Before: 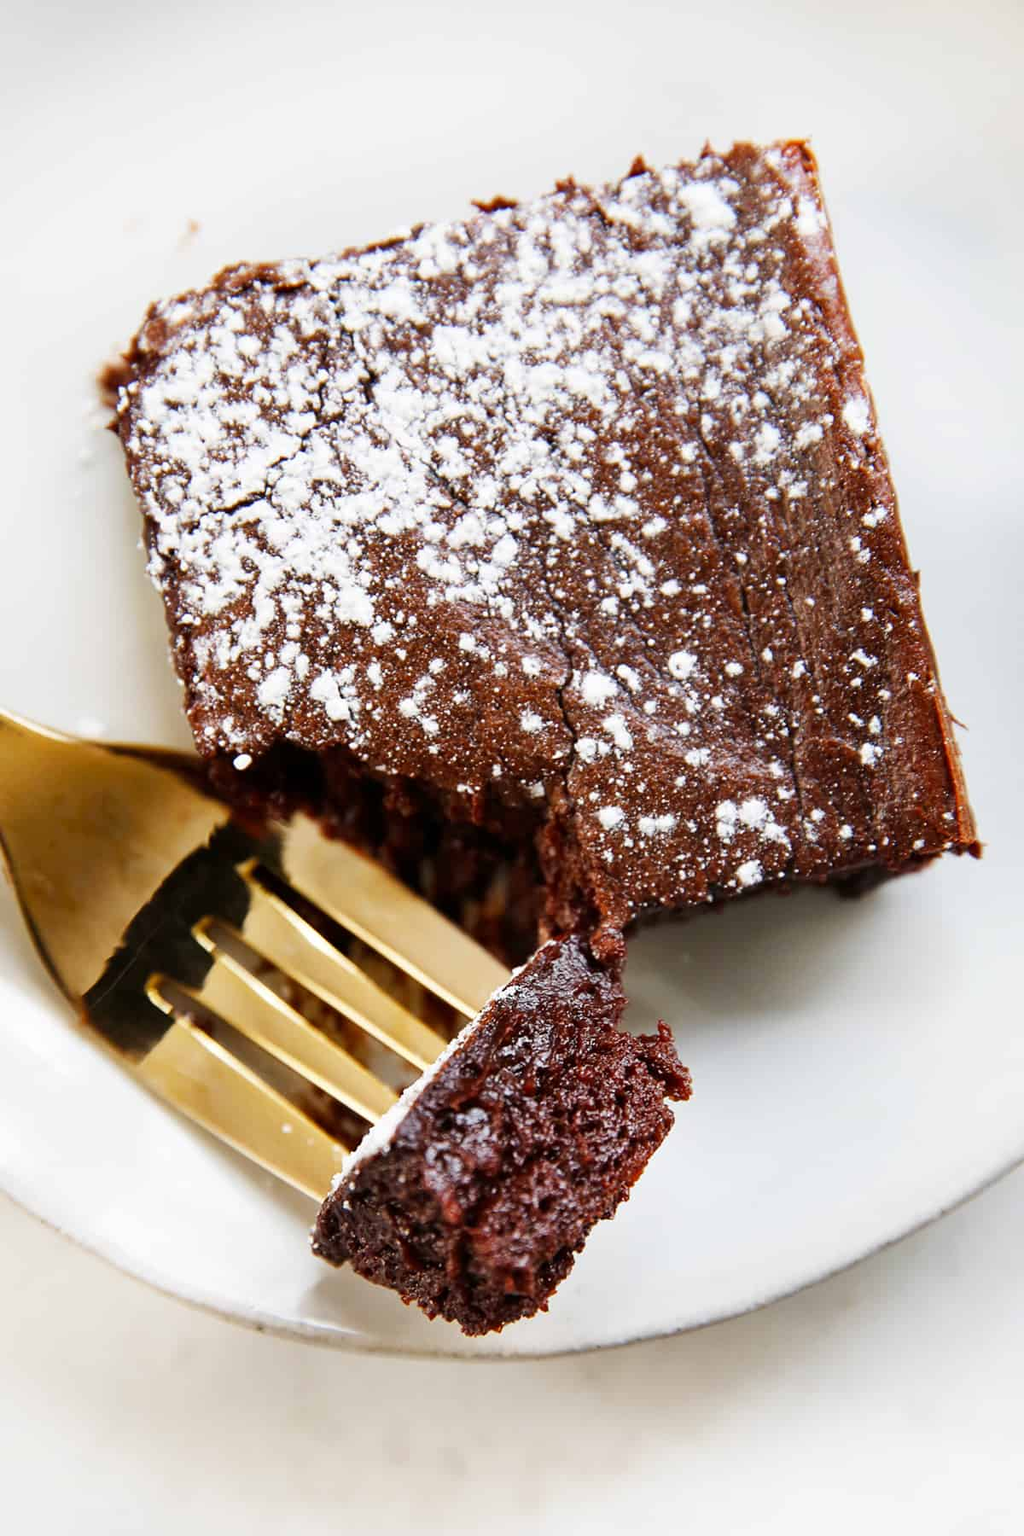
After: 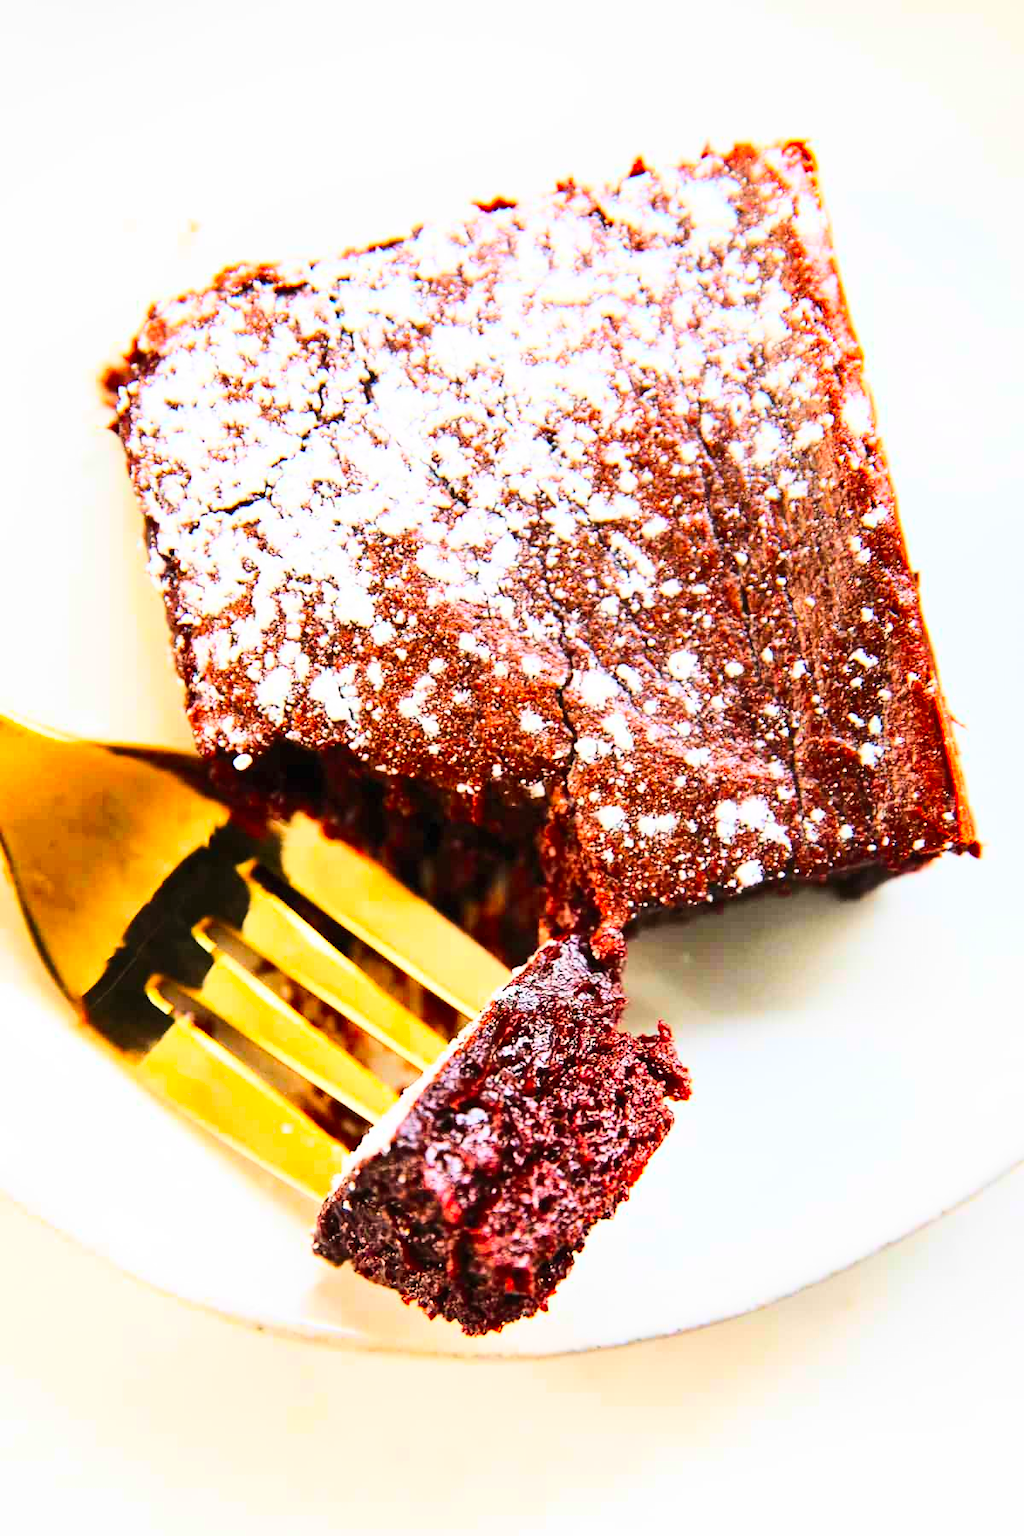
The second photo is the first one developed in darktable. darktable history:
base curve: curves: ch0 [(0, 0) (0.028, 0.03) (0.121, 0.232) (0.46, 0.748) (0.859, 0.968) (1, 1)]
tone equalizer: on, module defaults
contrast brightness saturation: contrast 0.197, brightness 0.2, saturation 0.805
